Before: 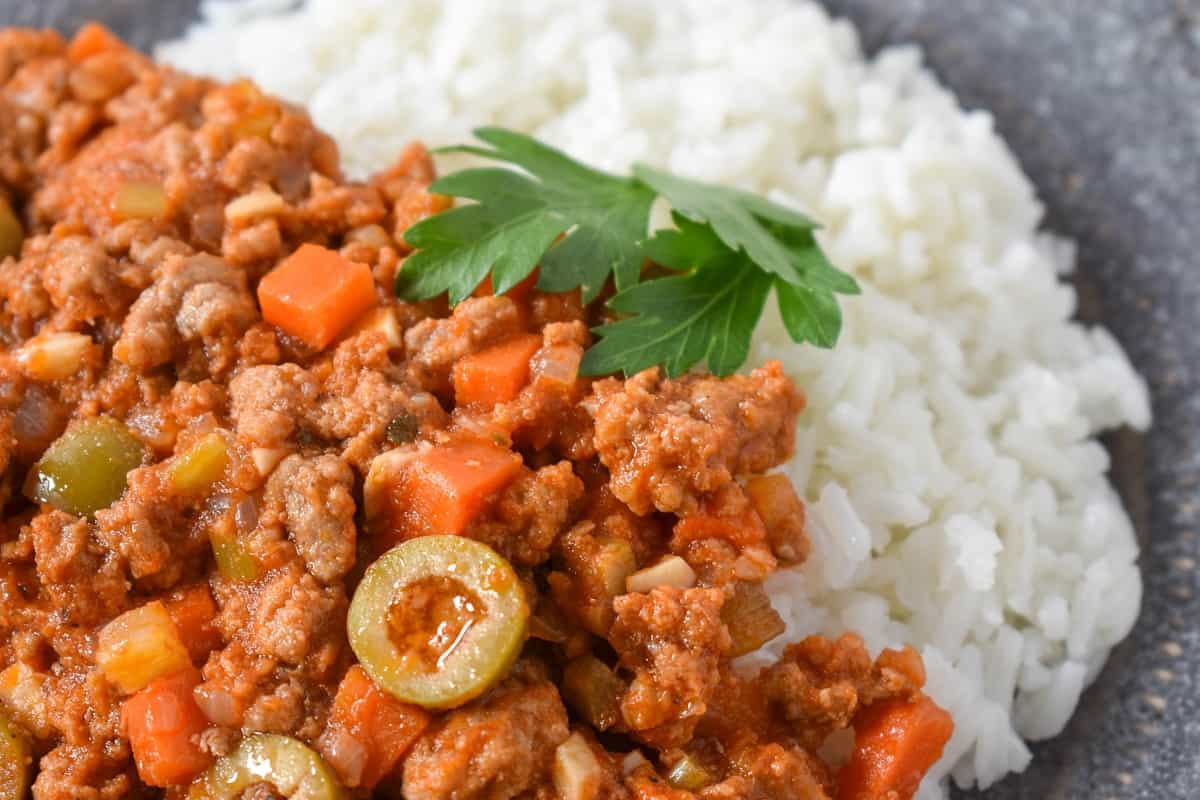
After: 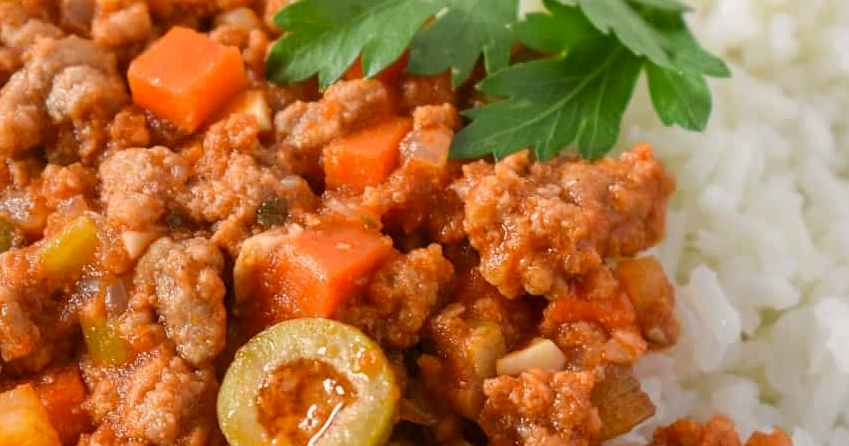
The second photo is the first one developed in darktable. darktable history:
color correction: highlights a* 0.525, highlights b* 2.83, saturation 1.06
crop: left 10.89%, top 27.235%, right 18.286%, bottom 16.997%
tone equalizer: -7 EV 0.173 EV, -6 EV 0.11 EV, -5 EV 0.056 EV, -4 EV 0.069 EV, -2 EV -0.025 EV, -1 EV -0.052 EV, +0 EV -0.088 EV, smoothing diameter 24.98%, edges refinement/feathering 12.56, preserve details guided filter
